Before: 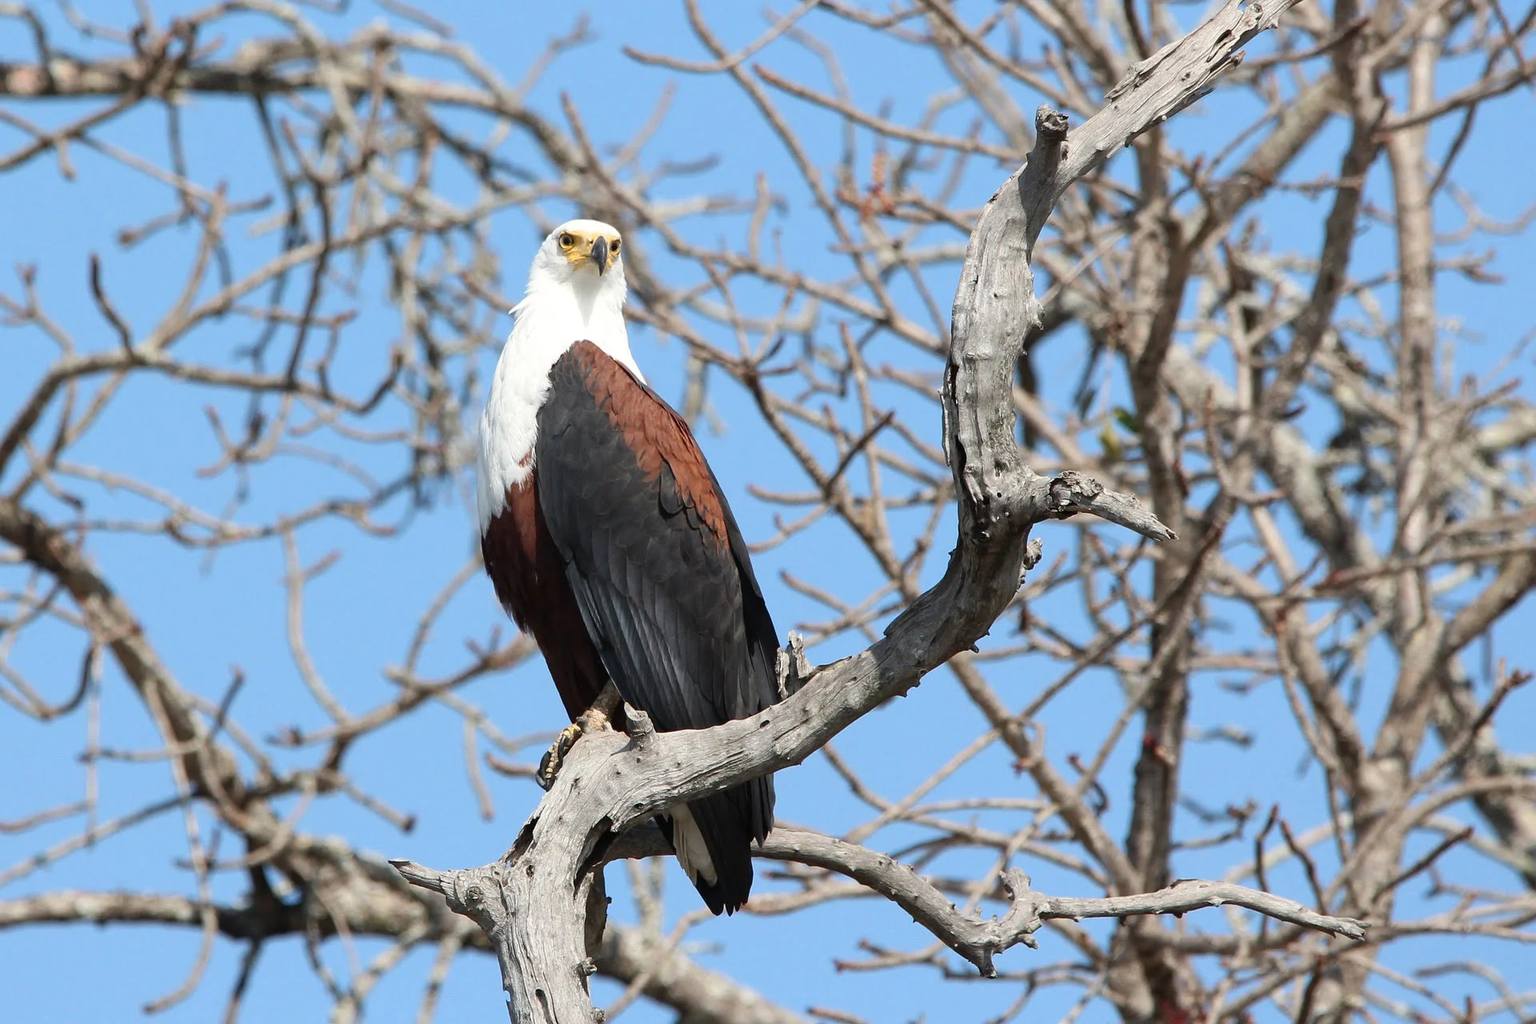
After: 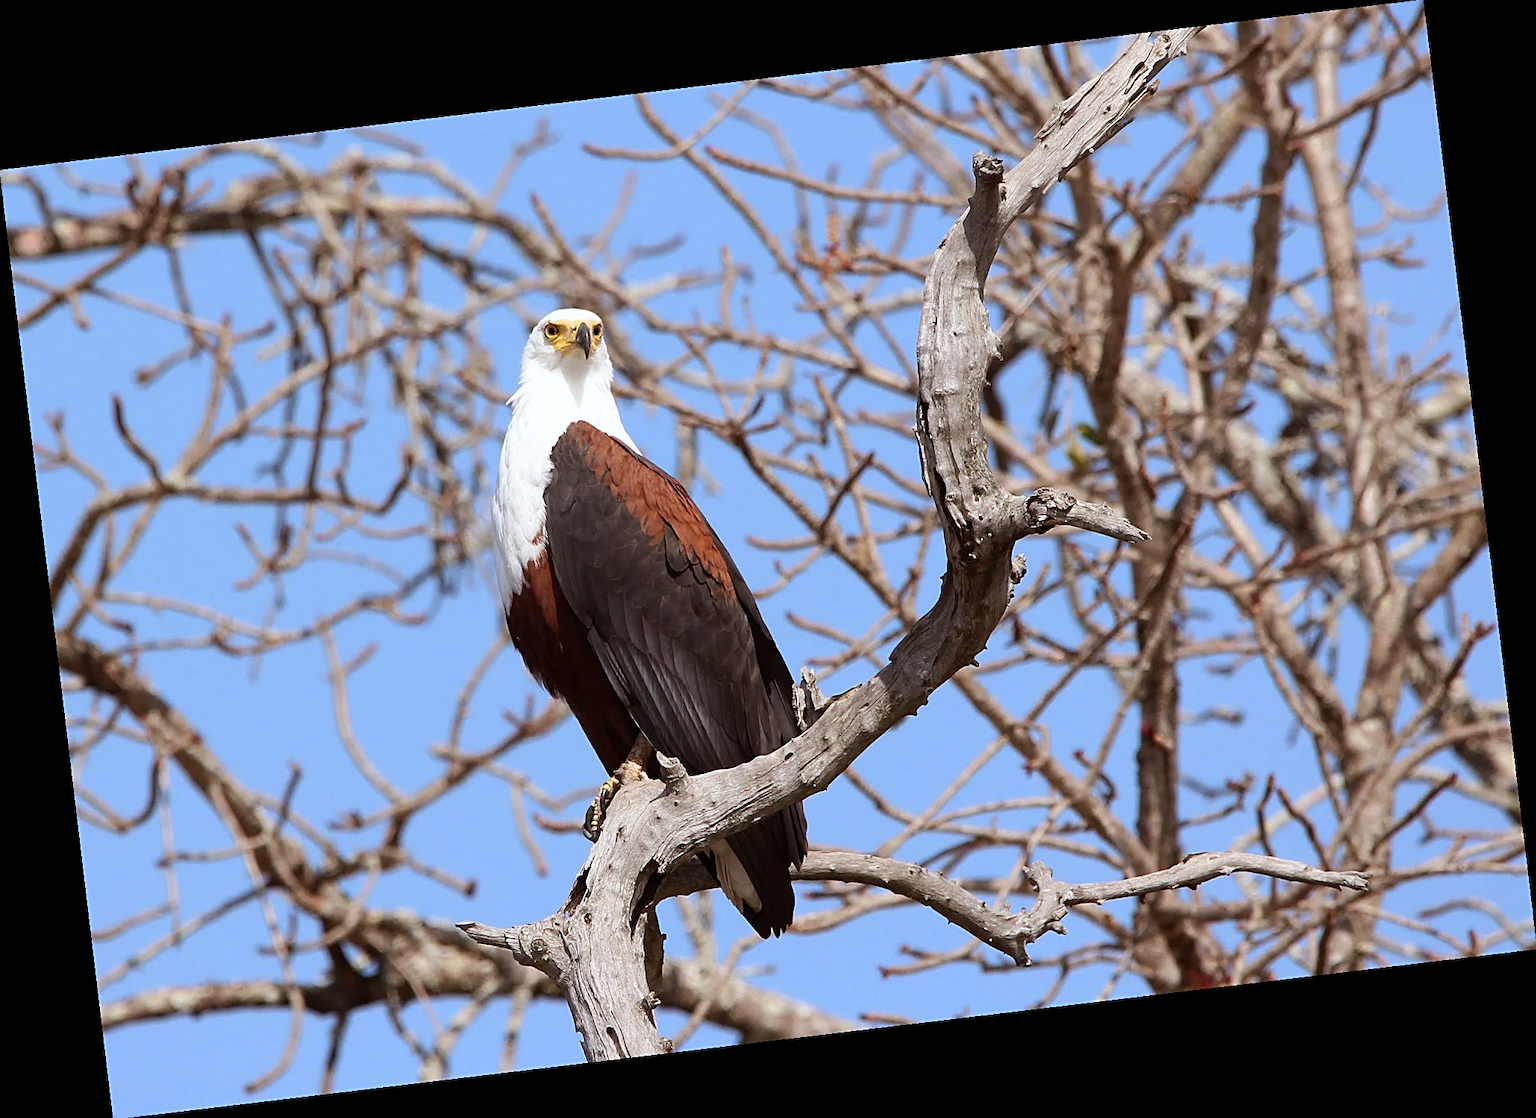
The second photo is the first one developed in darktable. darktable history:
sharpen: radius 1.967
rgb levels: mode RGB, independent channels, levels [[0, 0.5, 1], [0, 0.521, 1], [0, 0.536, 1]]
rotate and perspective: rotation -6.83°, automatic cropping off
white balance: red 0.983, blue 1.036
